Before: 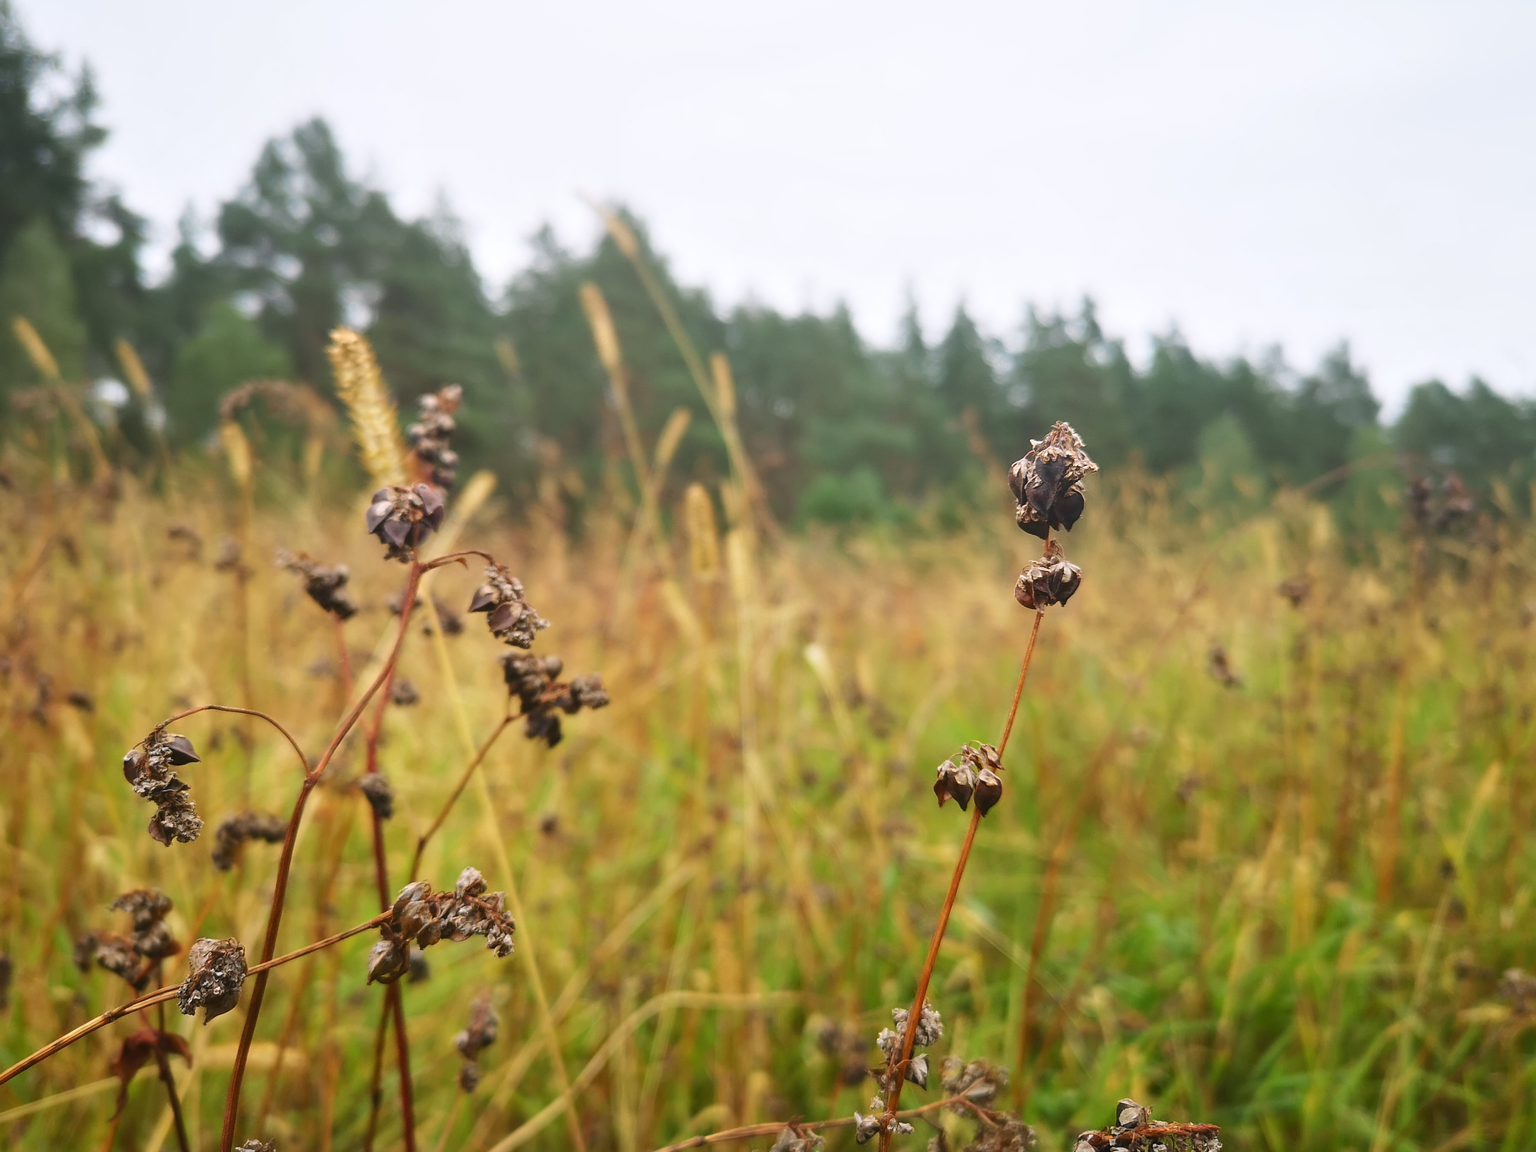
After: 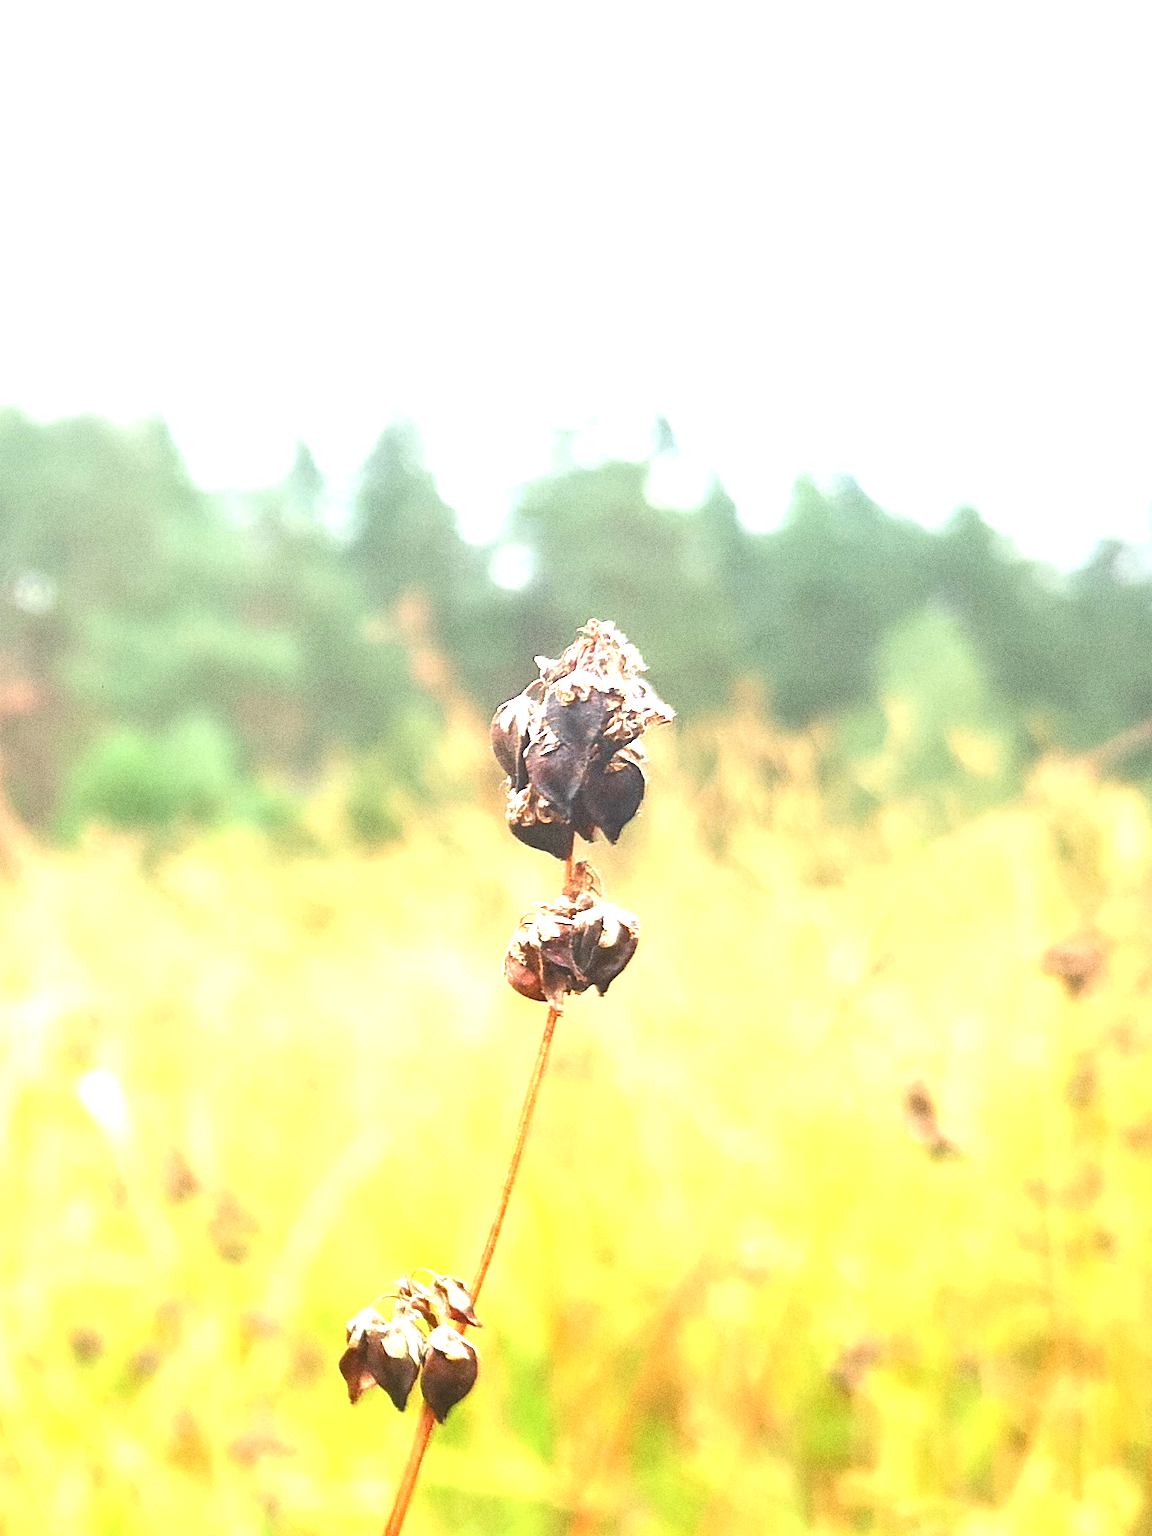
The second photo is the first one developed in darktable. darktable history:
exposure: black level correction 0, exposure 2 EV, compensate highlight preservation false
crop and rotate: left 49.936%, top 10.094%, right 13.136%, bottom 24.256%
grain: coarseness 0.09 ISO, strength 40%
